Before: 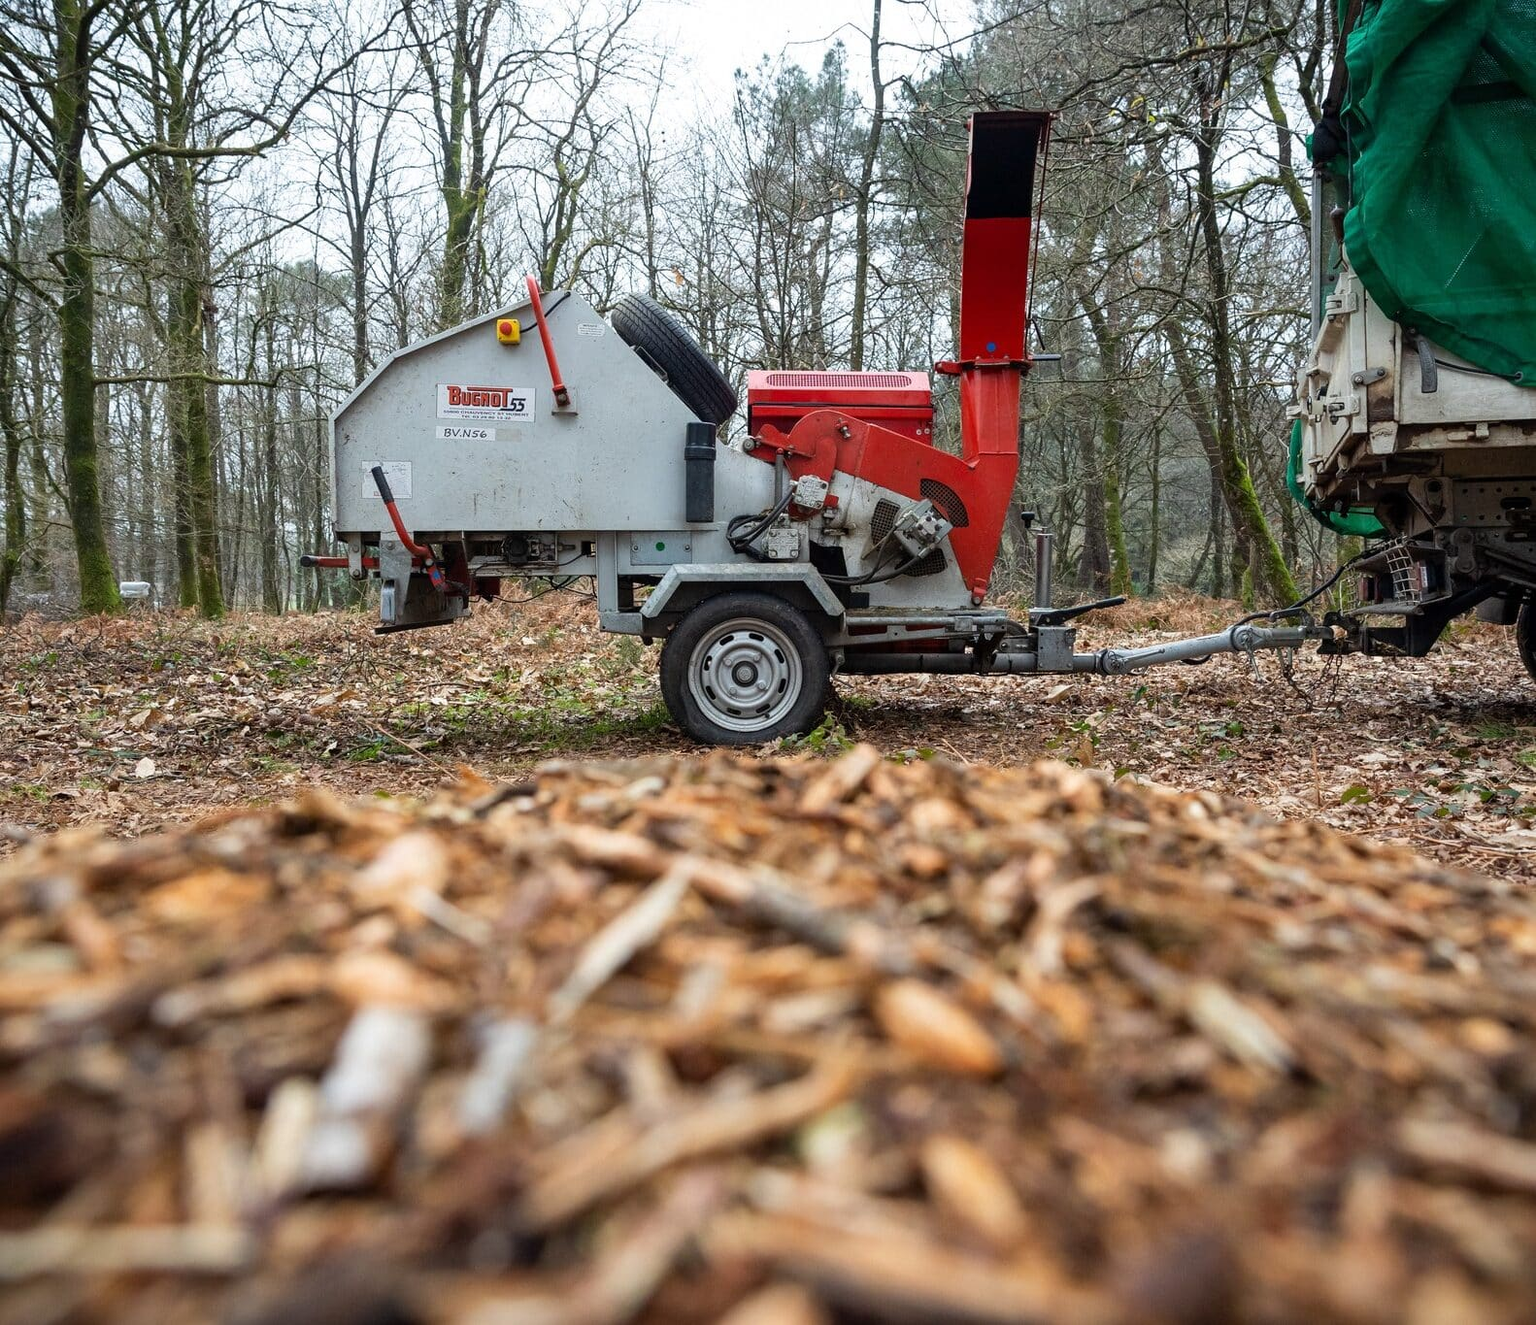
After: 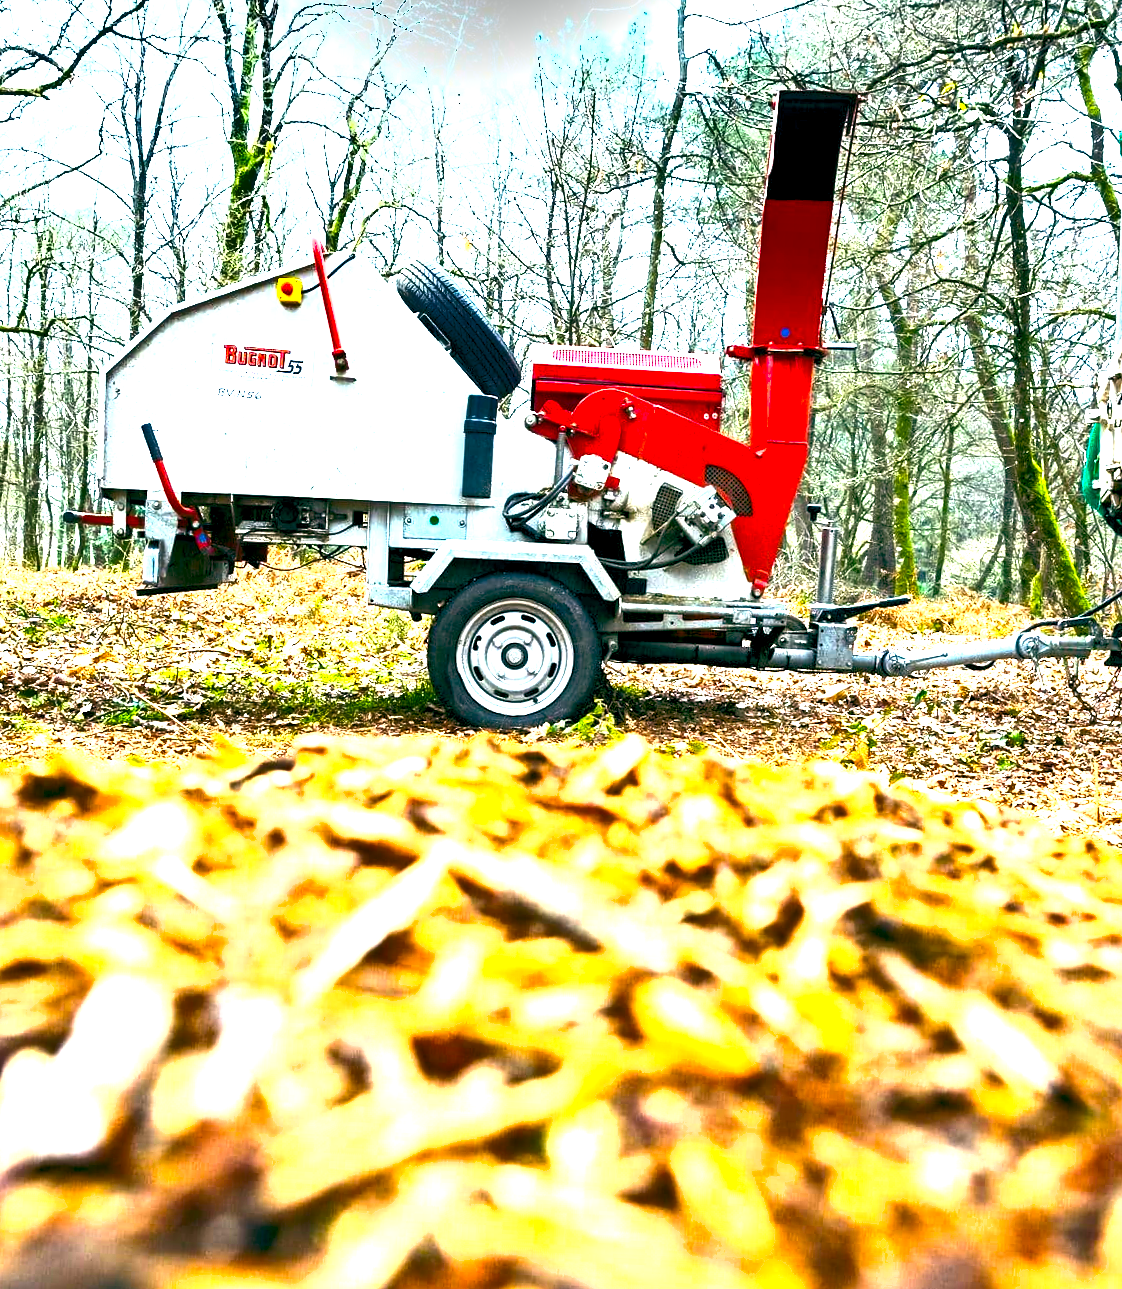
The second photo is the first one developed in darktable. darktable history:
color balance rgb: global offset › luminance -0.348%, global offset › chroma 0.11%, global offset › hue 165.48°, linear chroma grading › global chroma 15.05%, perceptual saturation grading › global saturation 30.702%, perceptual brilliance grading › global brilliance 34.901%, perceptual brilliance grading › highlights 50.263%, perceptual brilliance grading › mid-tones 59.471%, perceptual brilliance grading › shadows 34.168%, contrast -9.983%
crop and rotate: angle -2.94°, left 13.963%, top 0.025%, right 10.95%, bottom 0.055%
shadows and highlights: radius 126.87, shadows 30.34, highlights -30.71, low approximation 0.01, soften with gaussian
